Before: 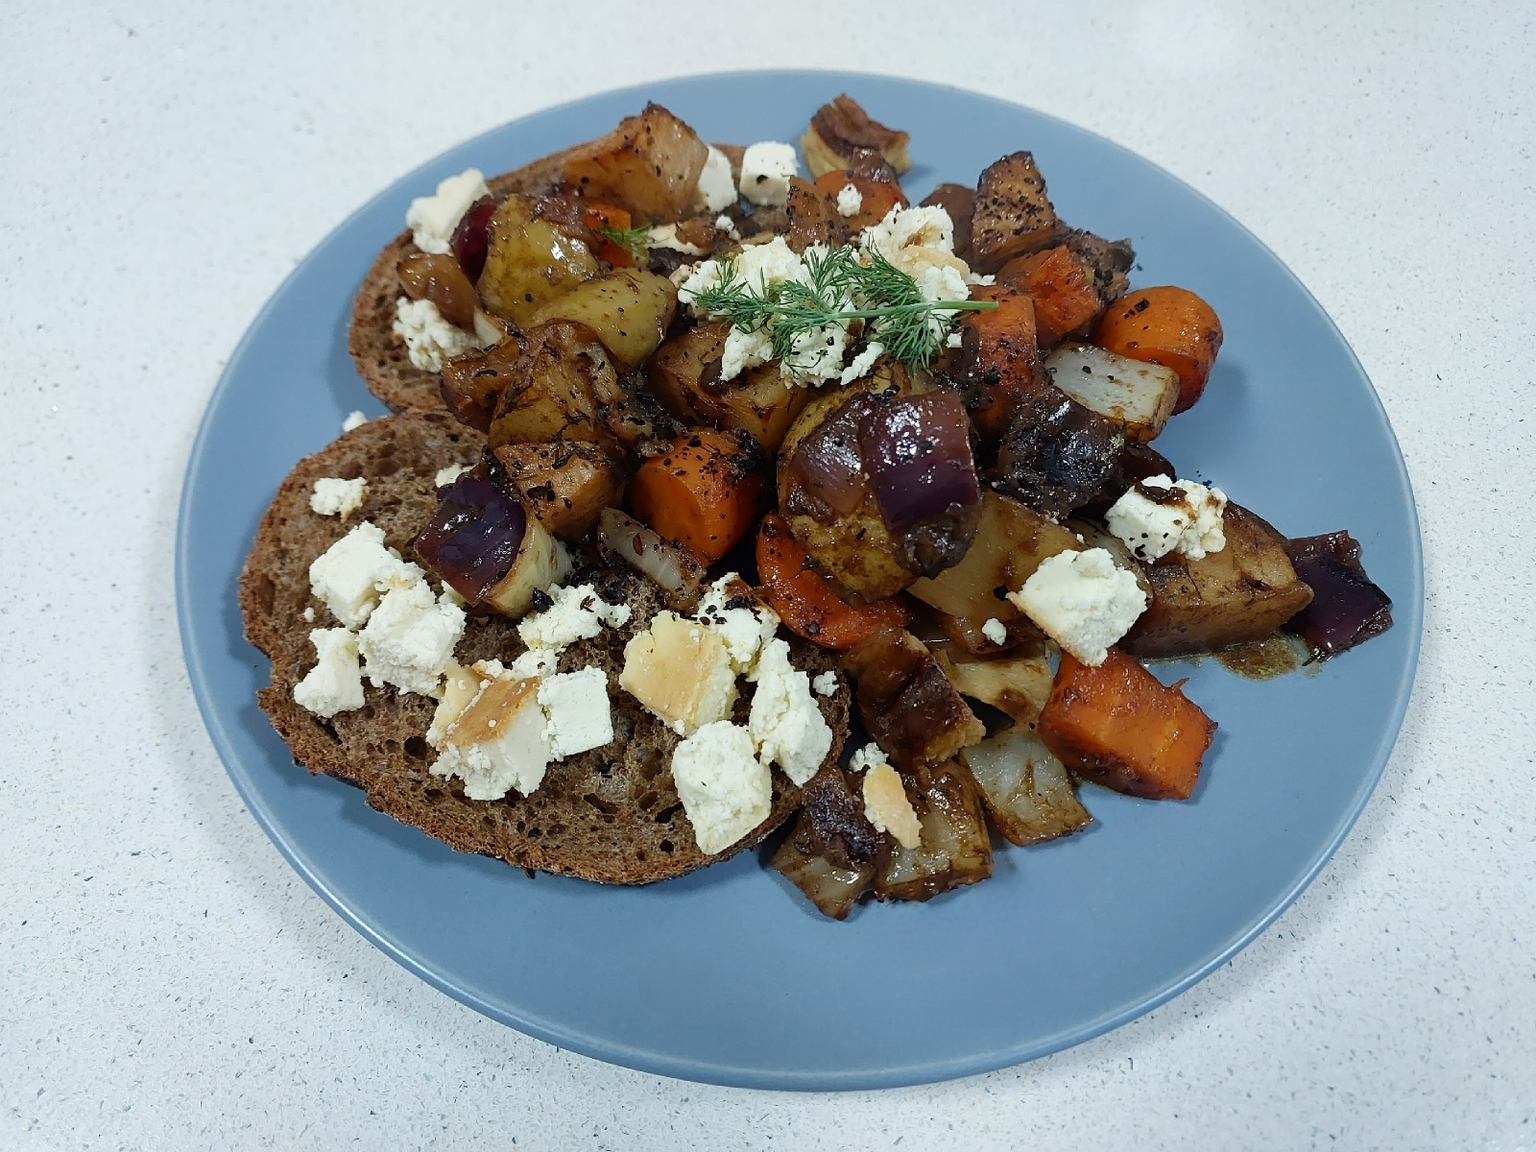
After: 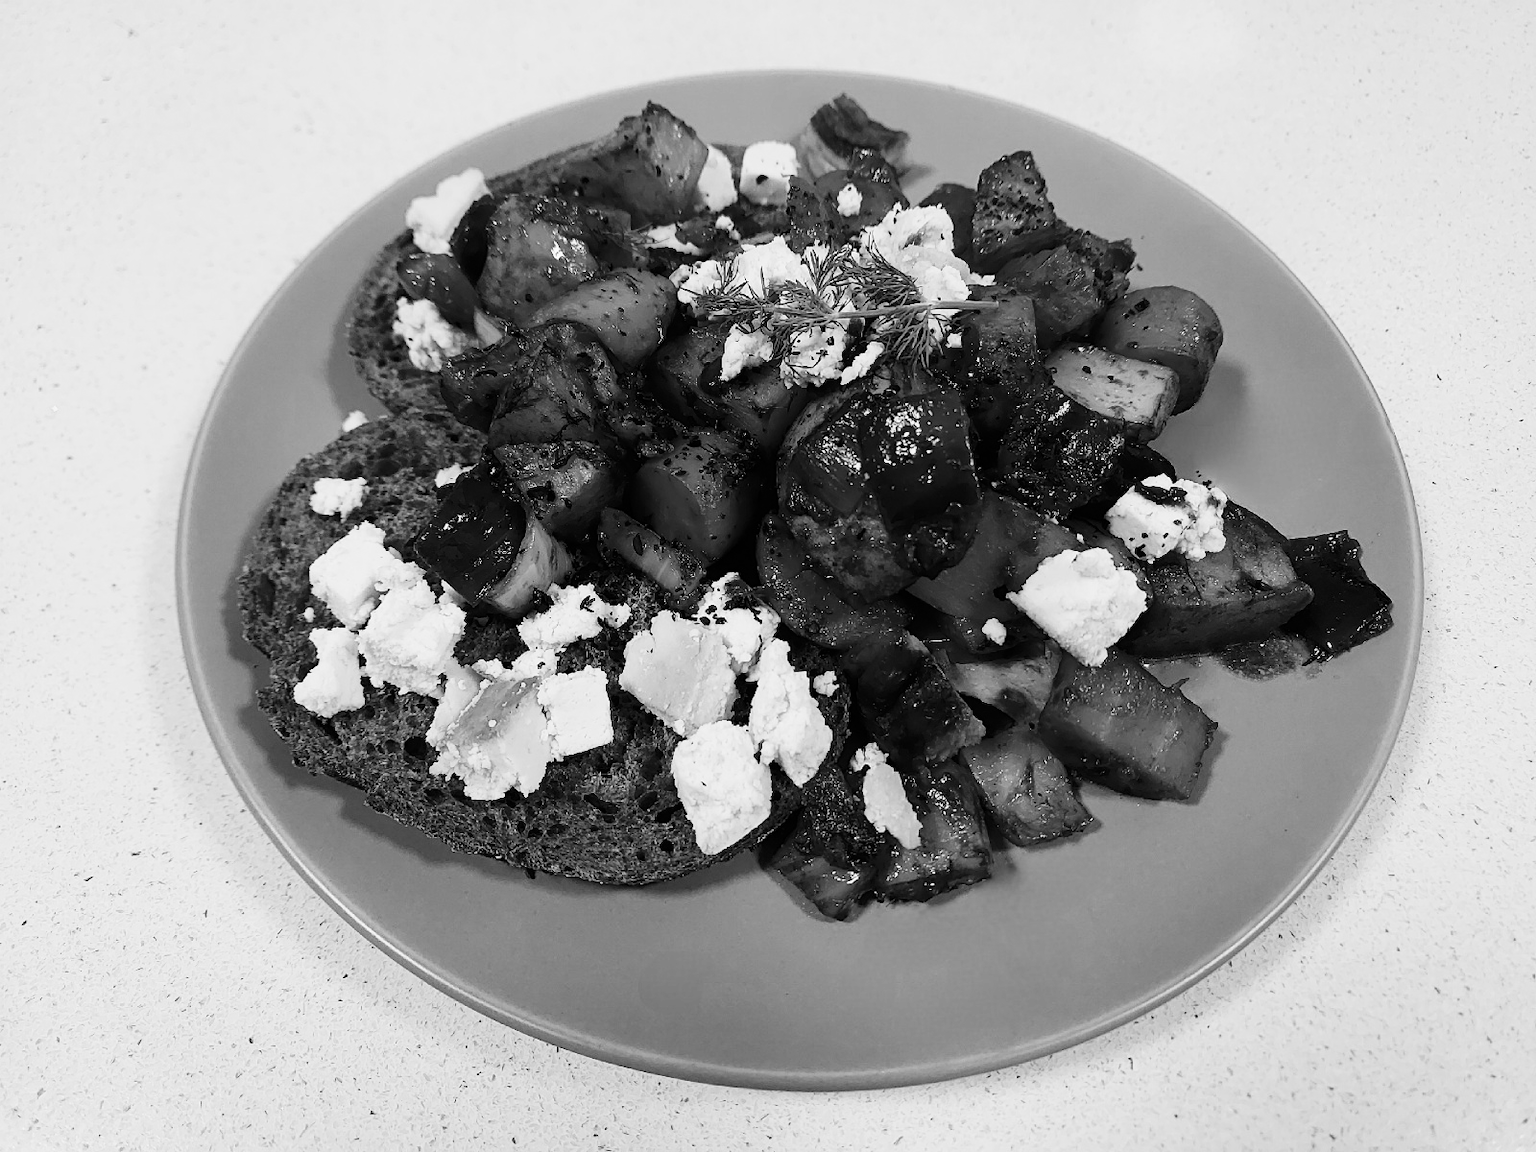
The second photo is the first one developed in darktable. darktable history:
monochrome: a -35.87, b 49.73, size 1.7
contrast brightness saturation: contrast 0.28
